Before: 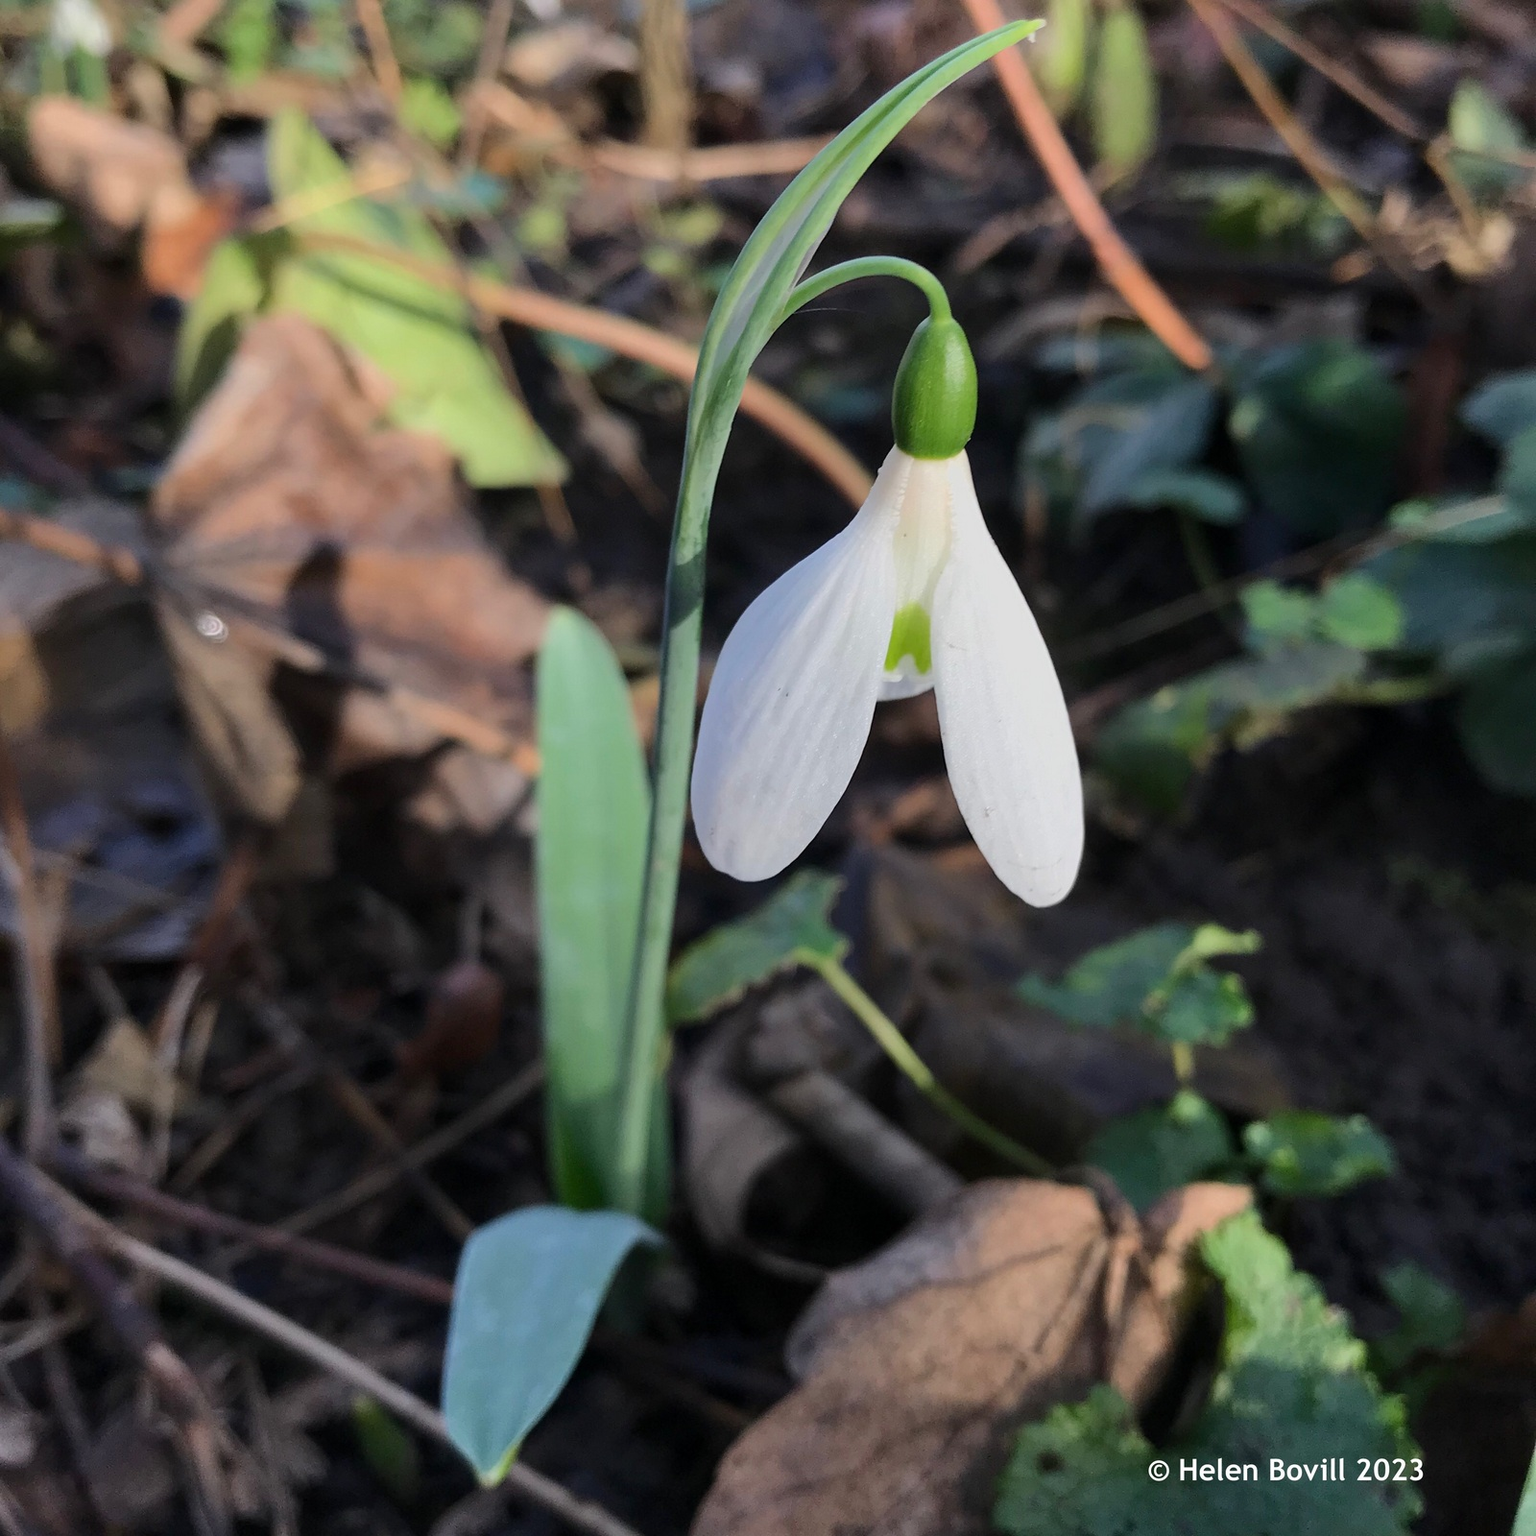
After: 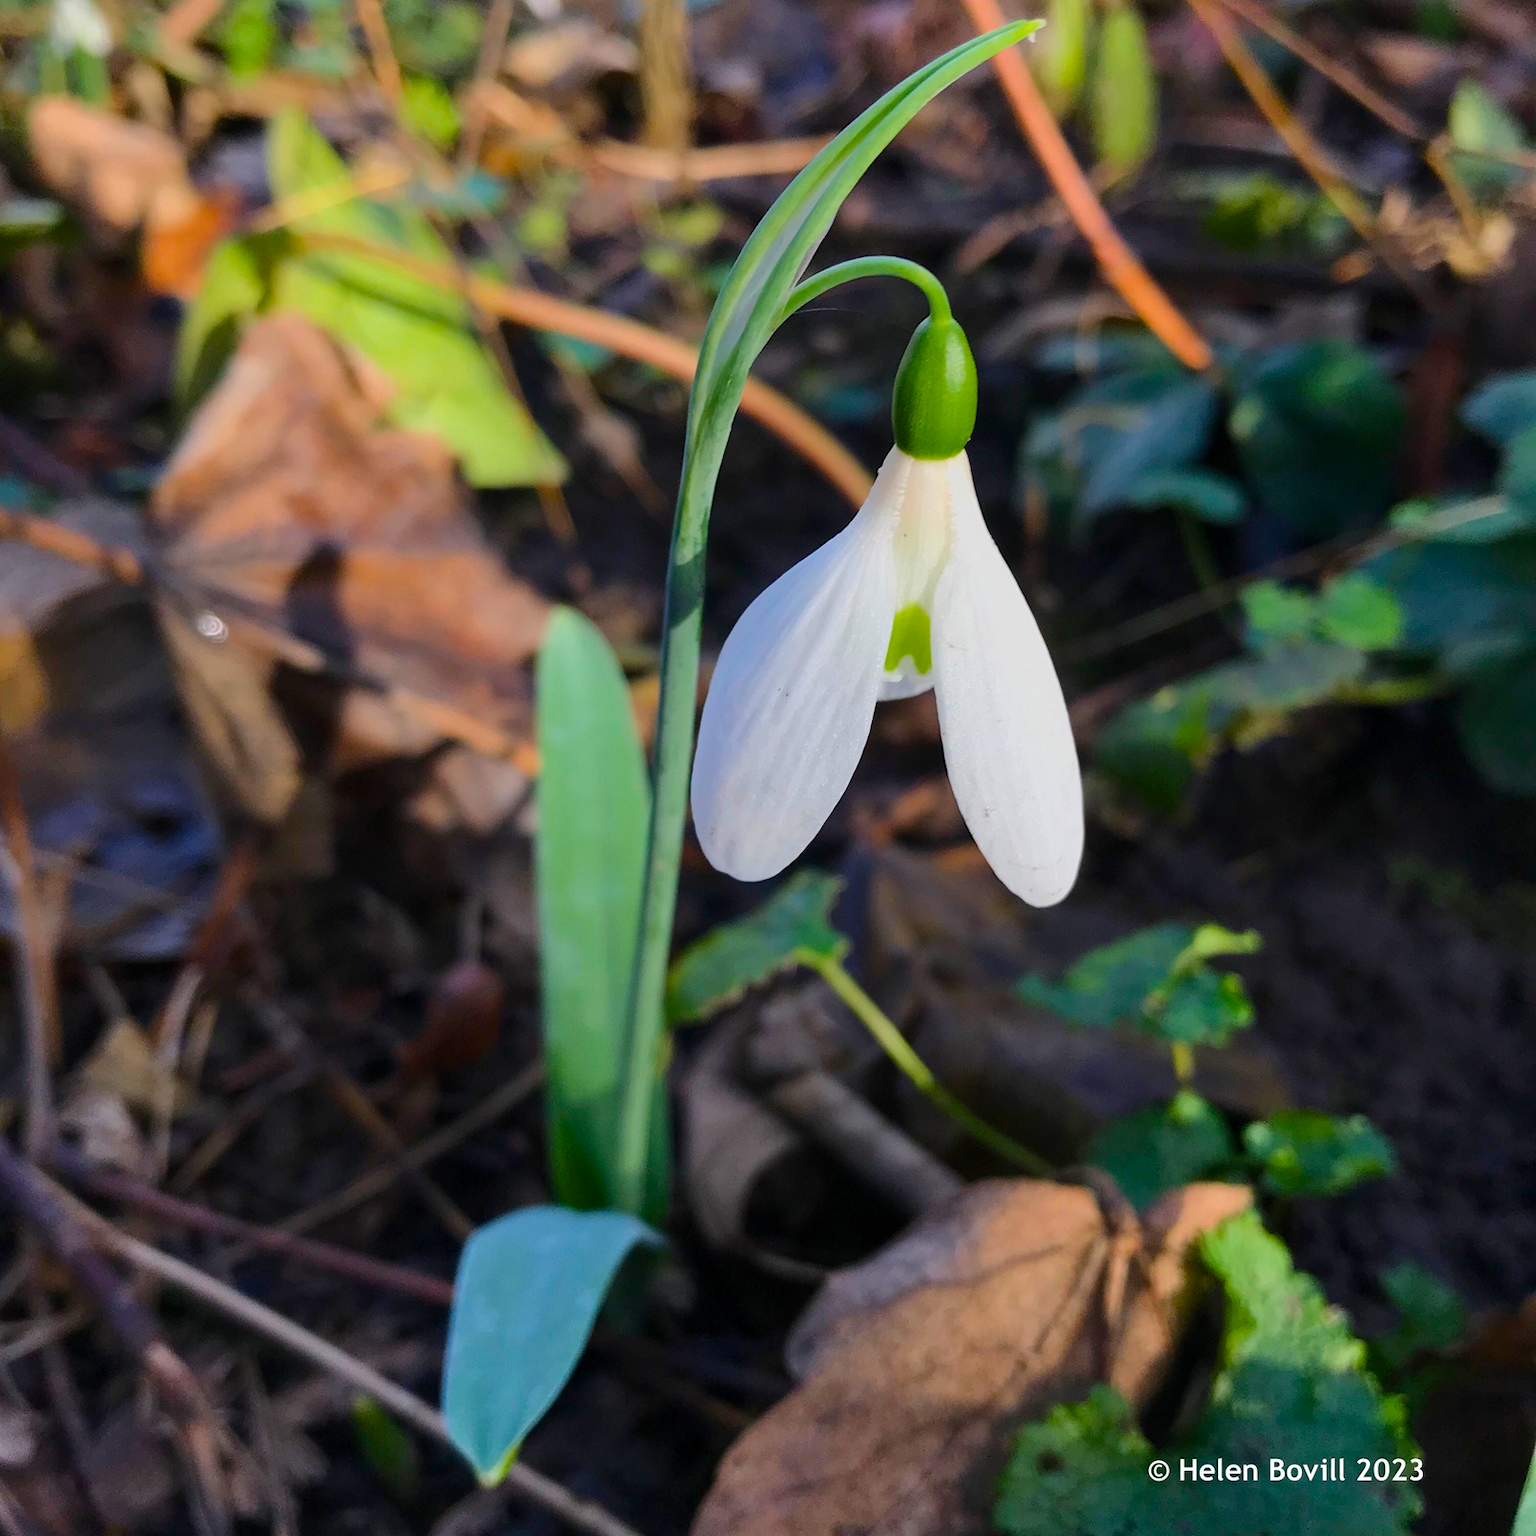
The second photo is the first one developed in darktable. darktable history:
color balance rgb: perceptual saturation grading › global saturation 36.169%, perceptual saturation grading › shadows 34.7%, global vibrance 20%
tone equalizer: mask exposure compensation -0.506 EV
